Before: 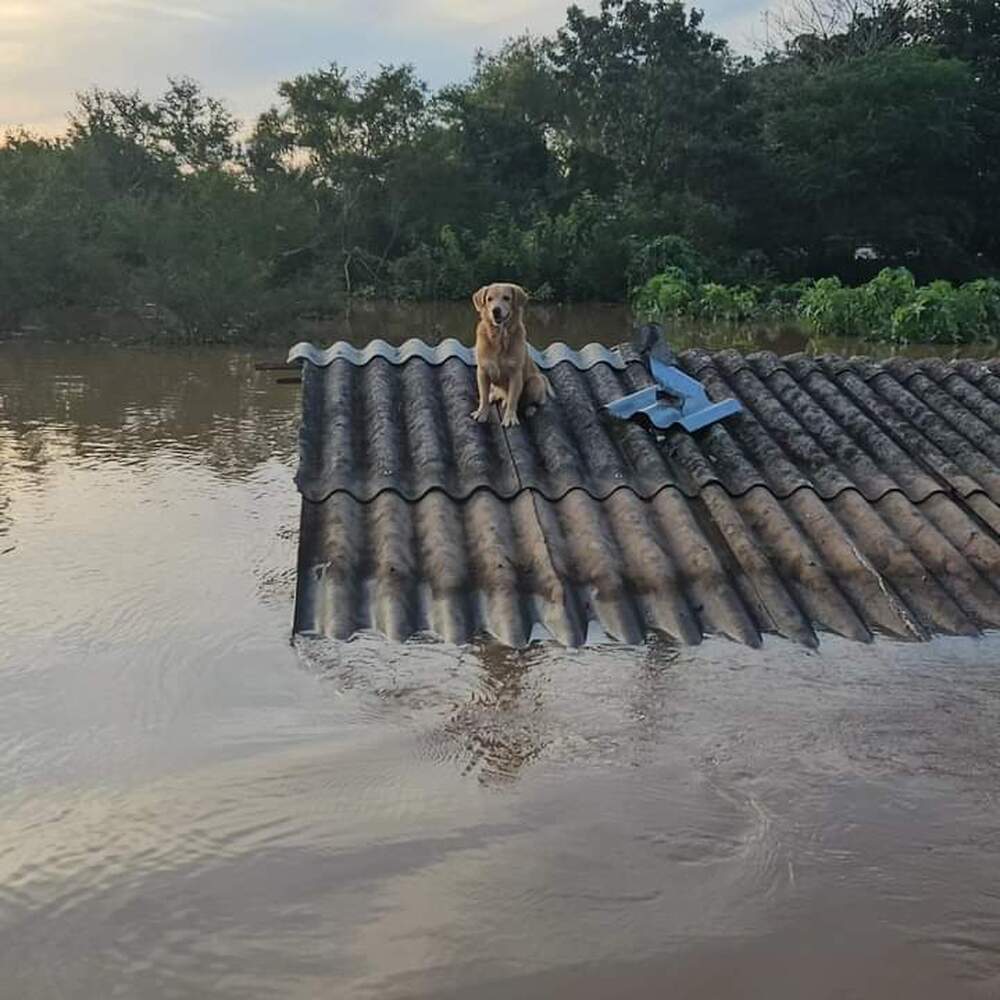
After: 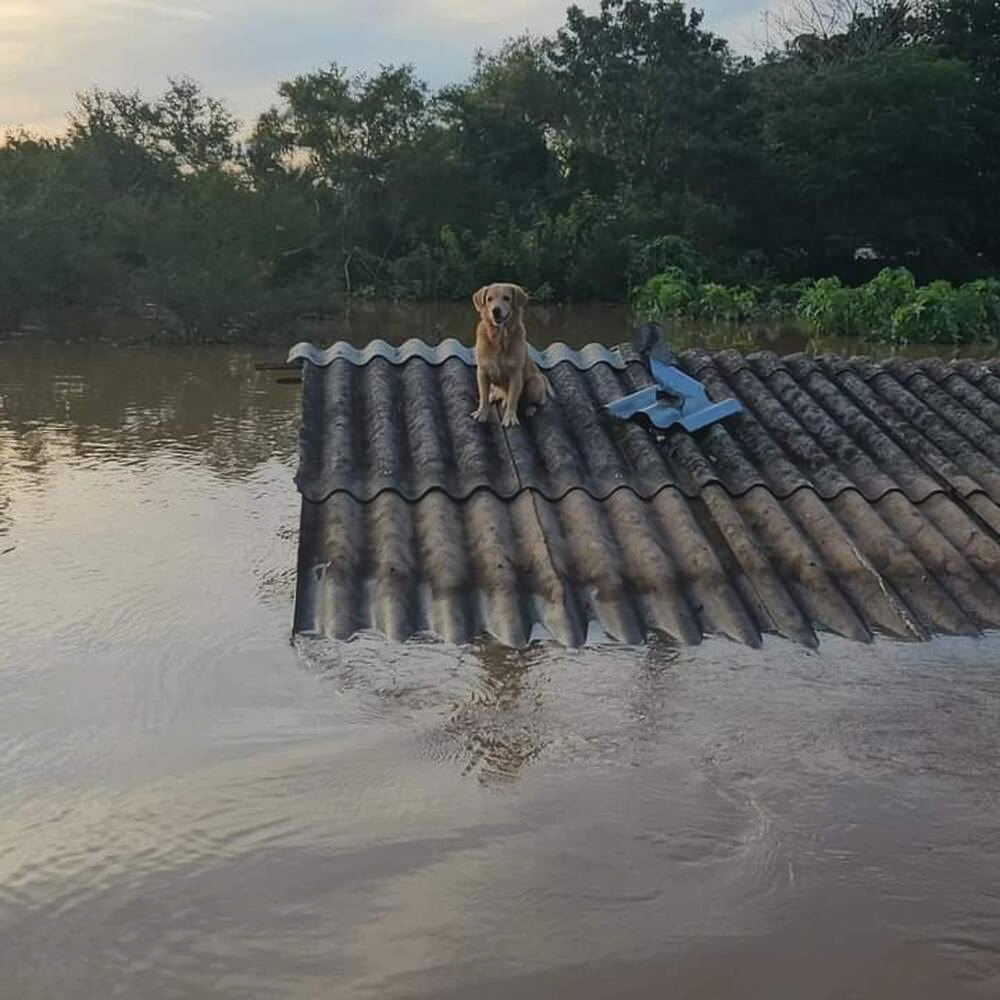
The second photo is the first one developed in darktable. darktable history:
contrast equalizer: octaves 7, y [[0.6 ×6], [0.55 ×6], [0 ×6], [0 ×6], [0 ×6]], mix -0.36
contrast brightness saturation: contrast 0.03, brightness -0.04
